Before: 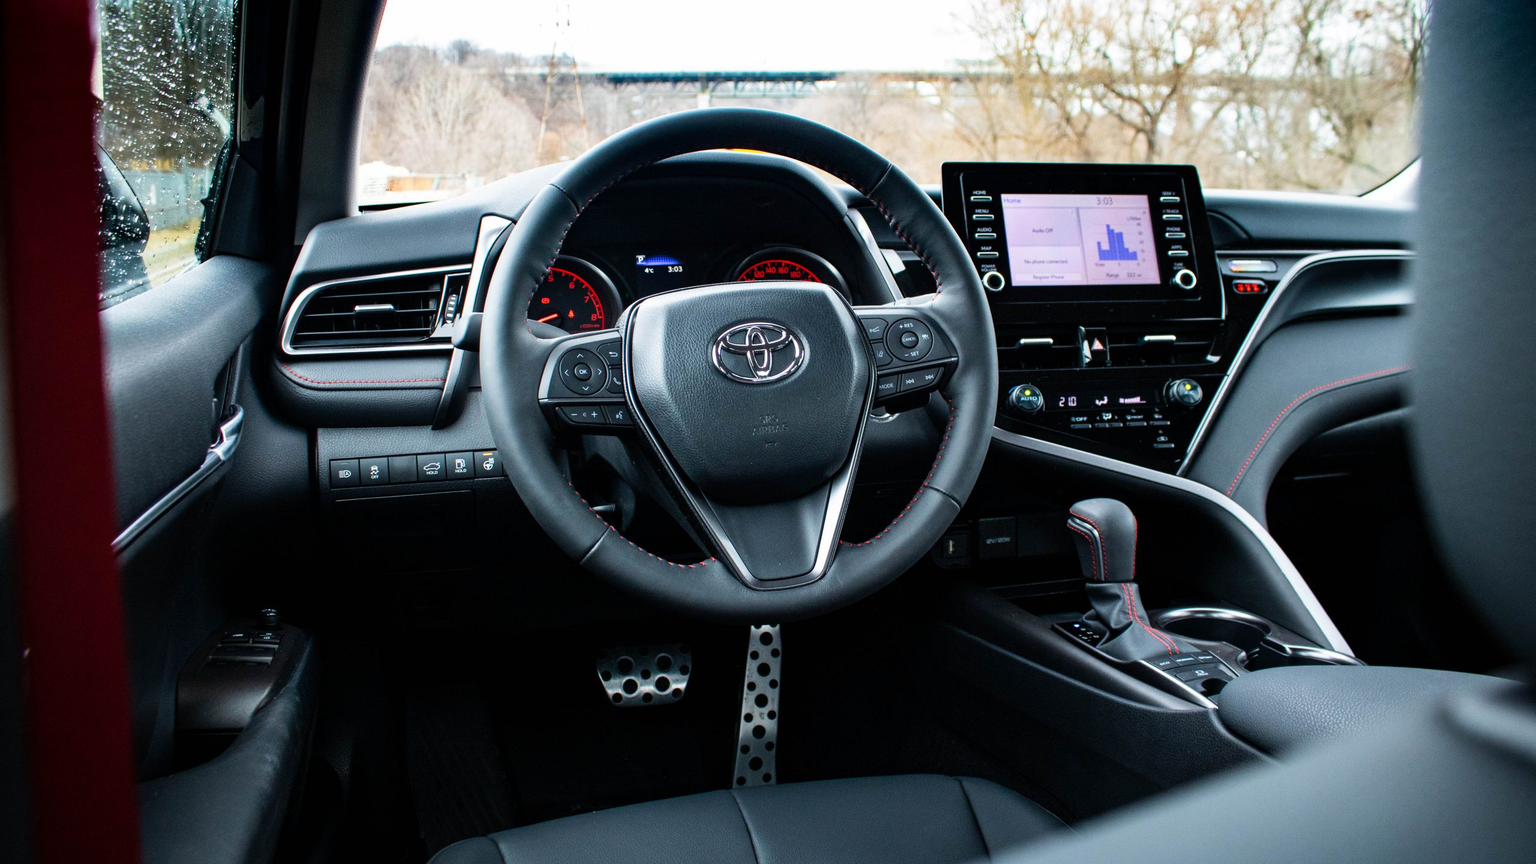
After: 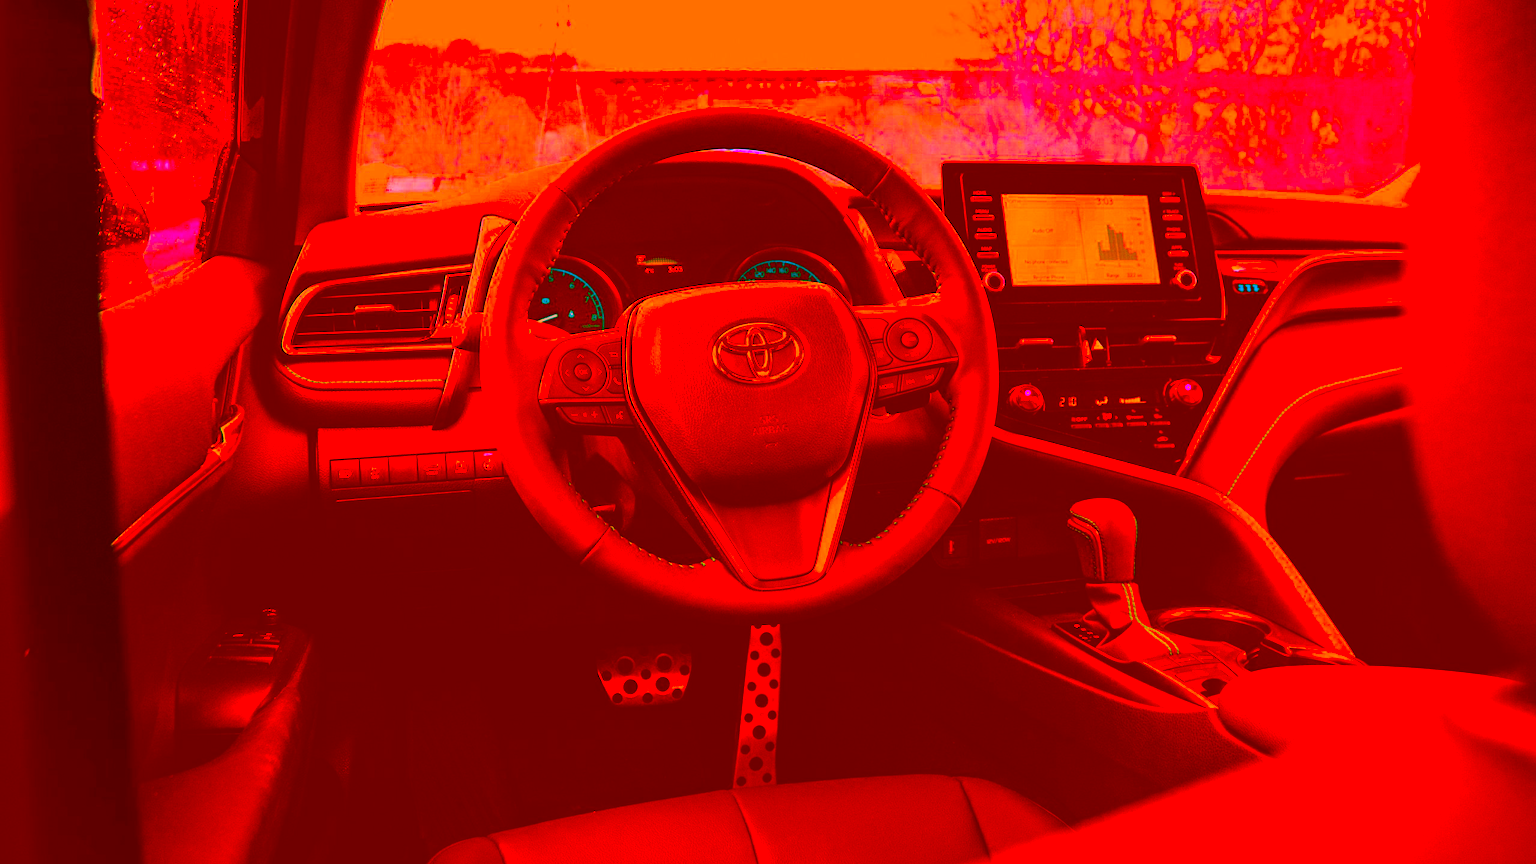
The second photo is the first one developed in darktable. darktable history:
color correction: highlights a* -38.91, highlights b* -39.97, shadows a* -39.93, shadows b* -39.61, saturation -2.95
